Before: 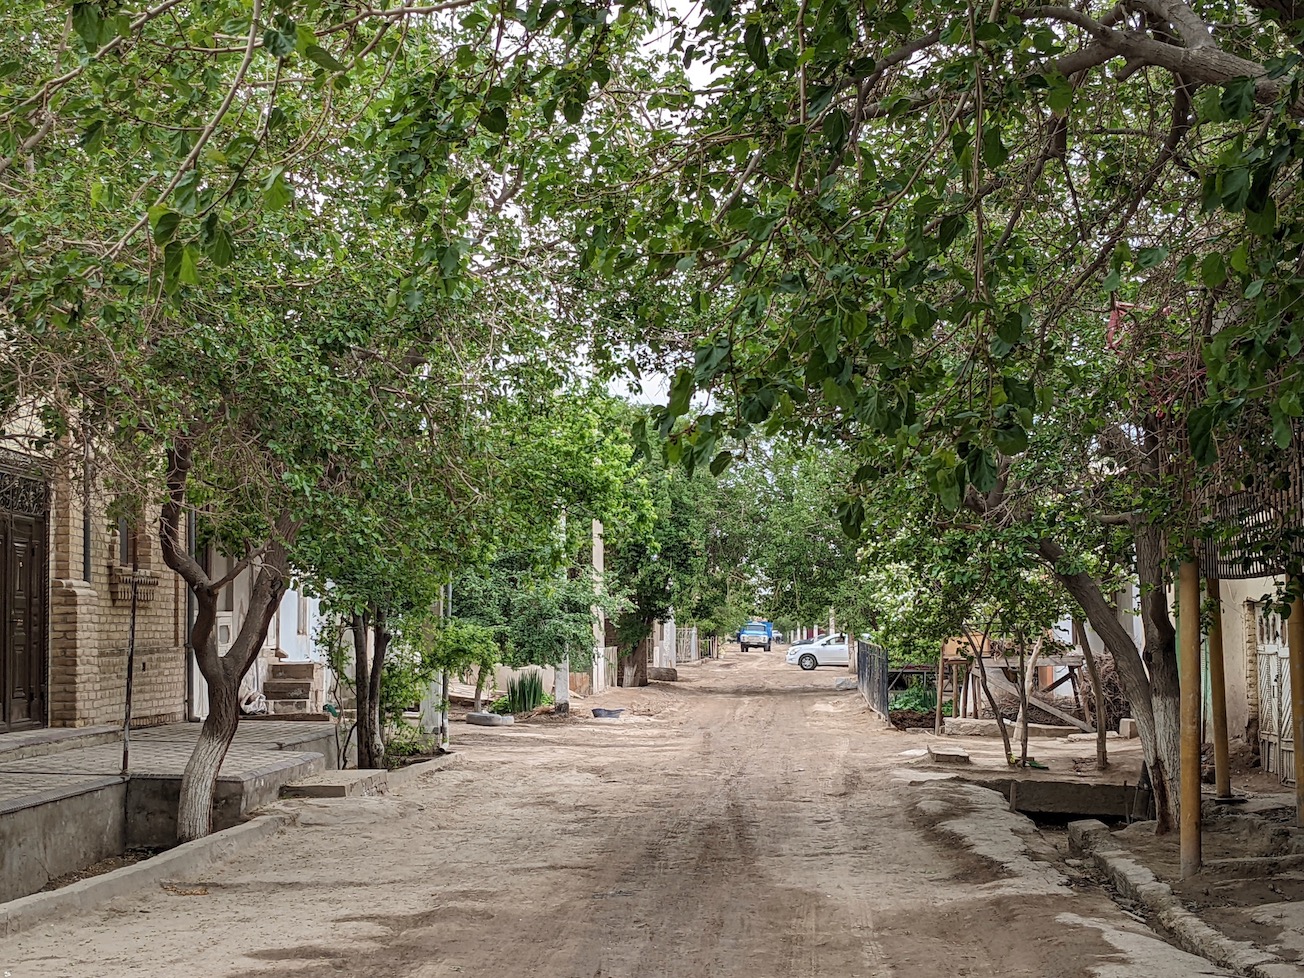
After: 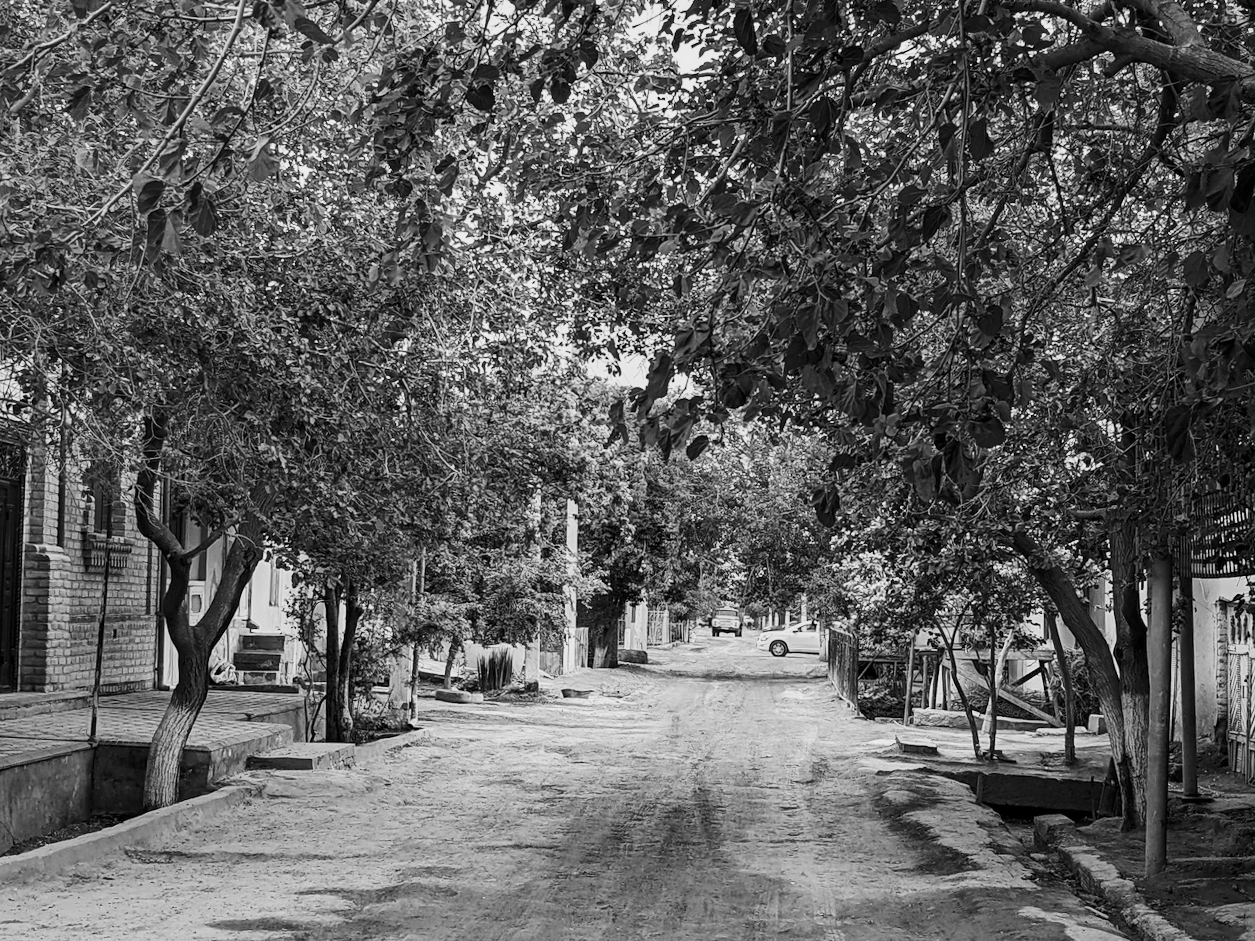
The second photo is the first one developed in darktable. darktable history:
monochrome: a 26.22, b 42.67, size 0.8
crop and rotate: angle -1.69°
contrast brightness saturation: contrast 0.28
